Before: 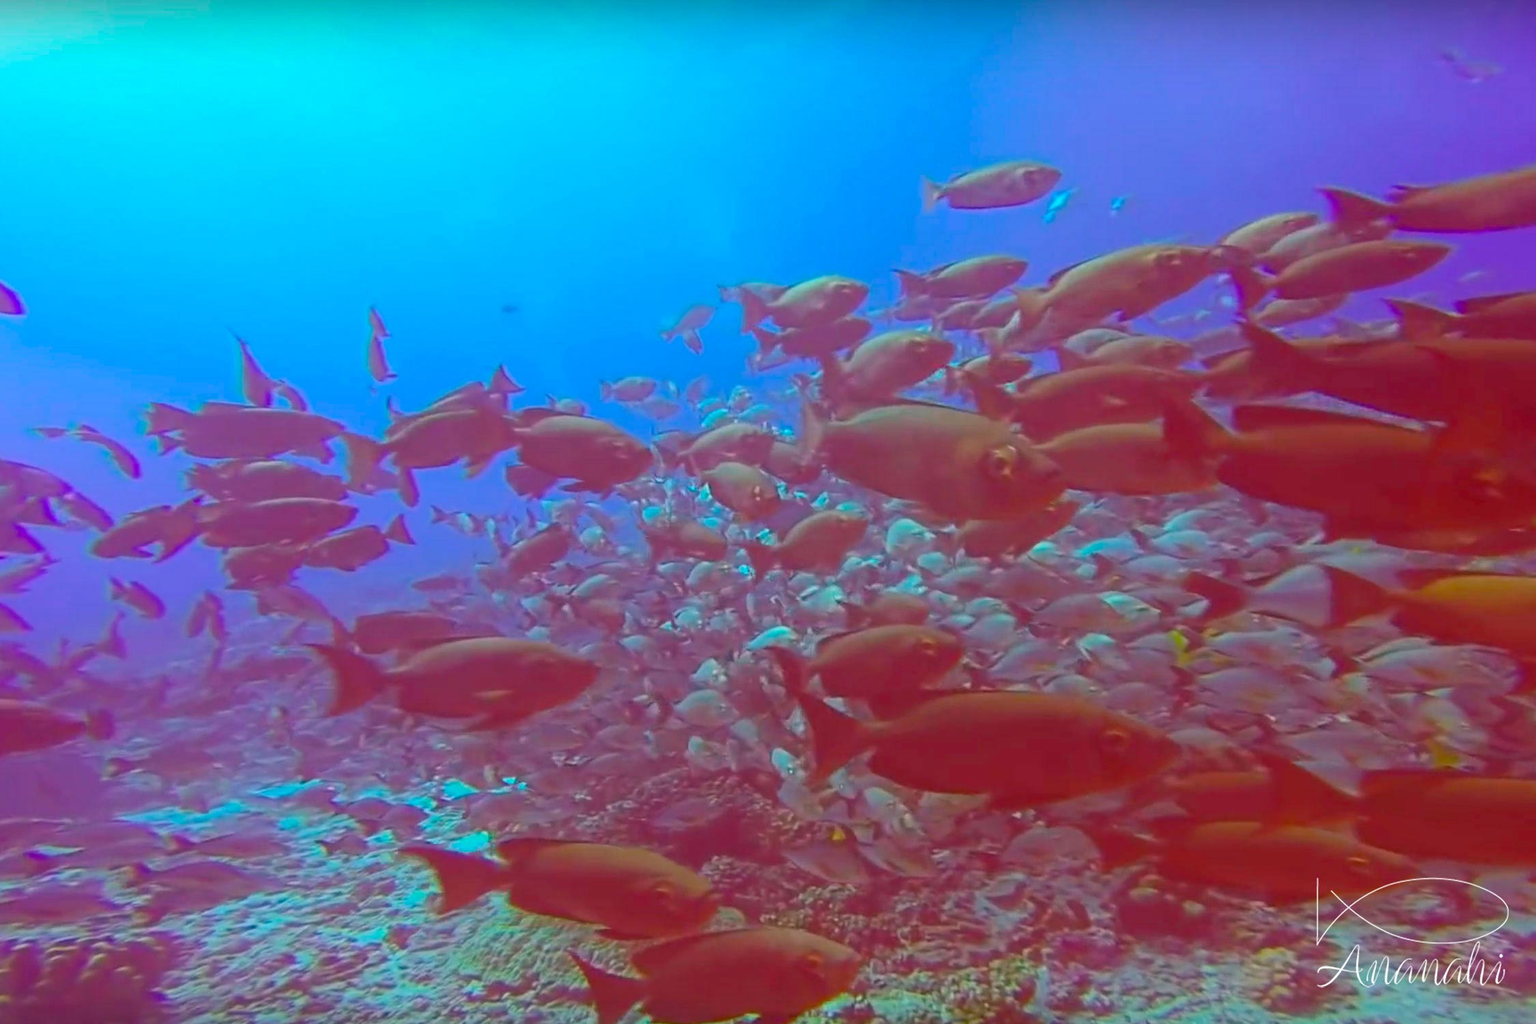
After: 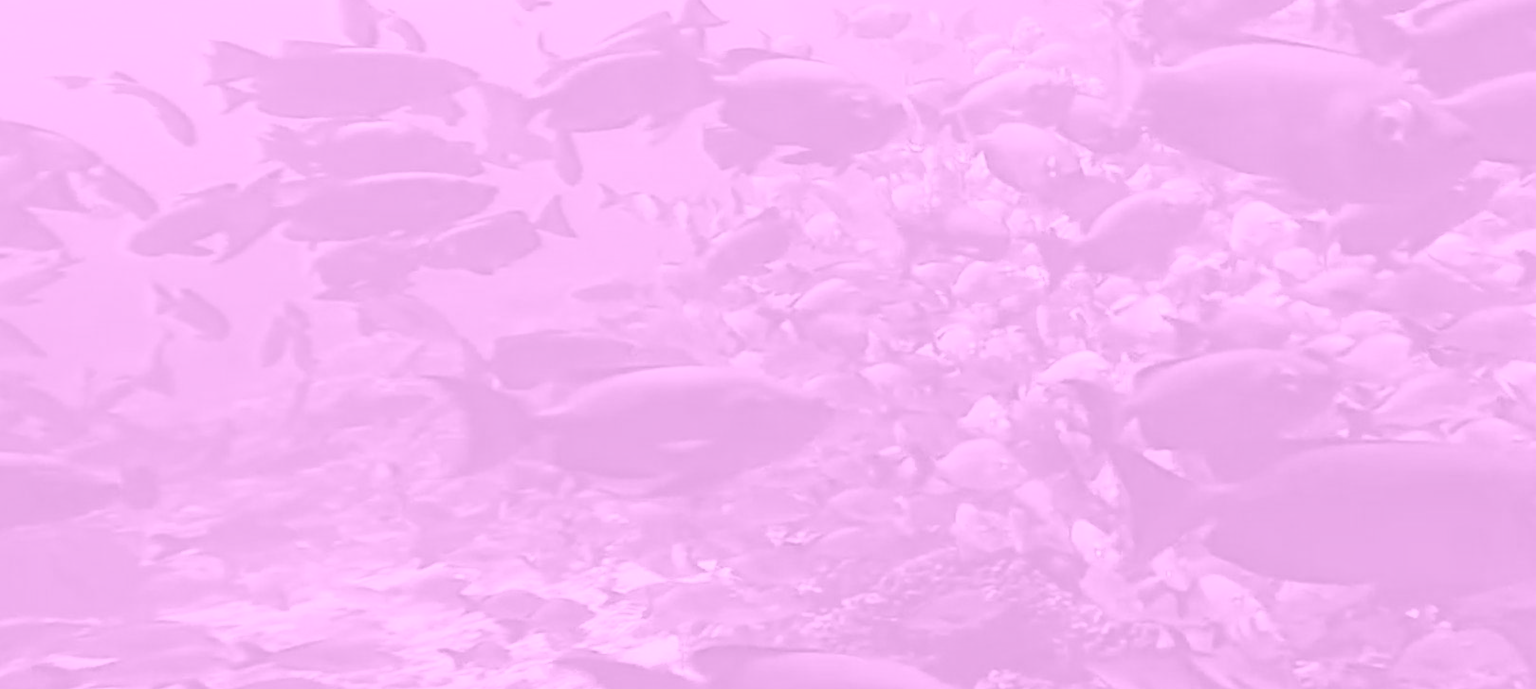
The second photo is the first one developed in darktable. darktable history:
crop: top 36.498%, right 27.964%, bottom 14.995%
shadows and highlights: soften with gaussian
colorize: hue 331.2°, saturation 75%, source mix 30.28%, lightness 70.52%, version 1
filmic rgb: black relative exposure -5 EV, white relative exposure 3.5 EV, hardness 3.19, contrast 1.4, highlights saturation mix -50%
